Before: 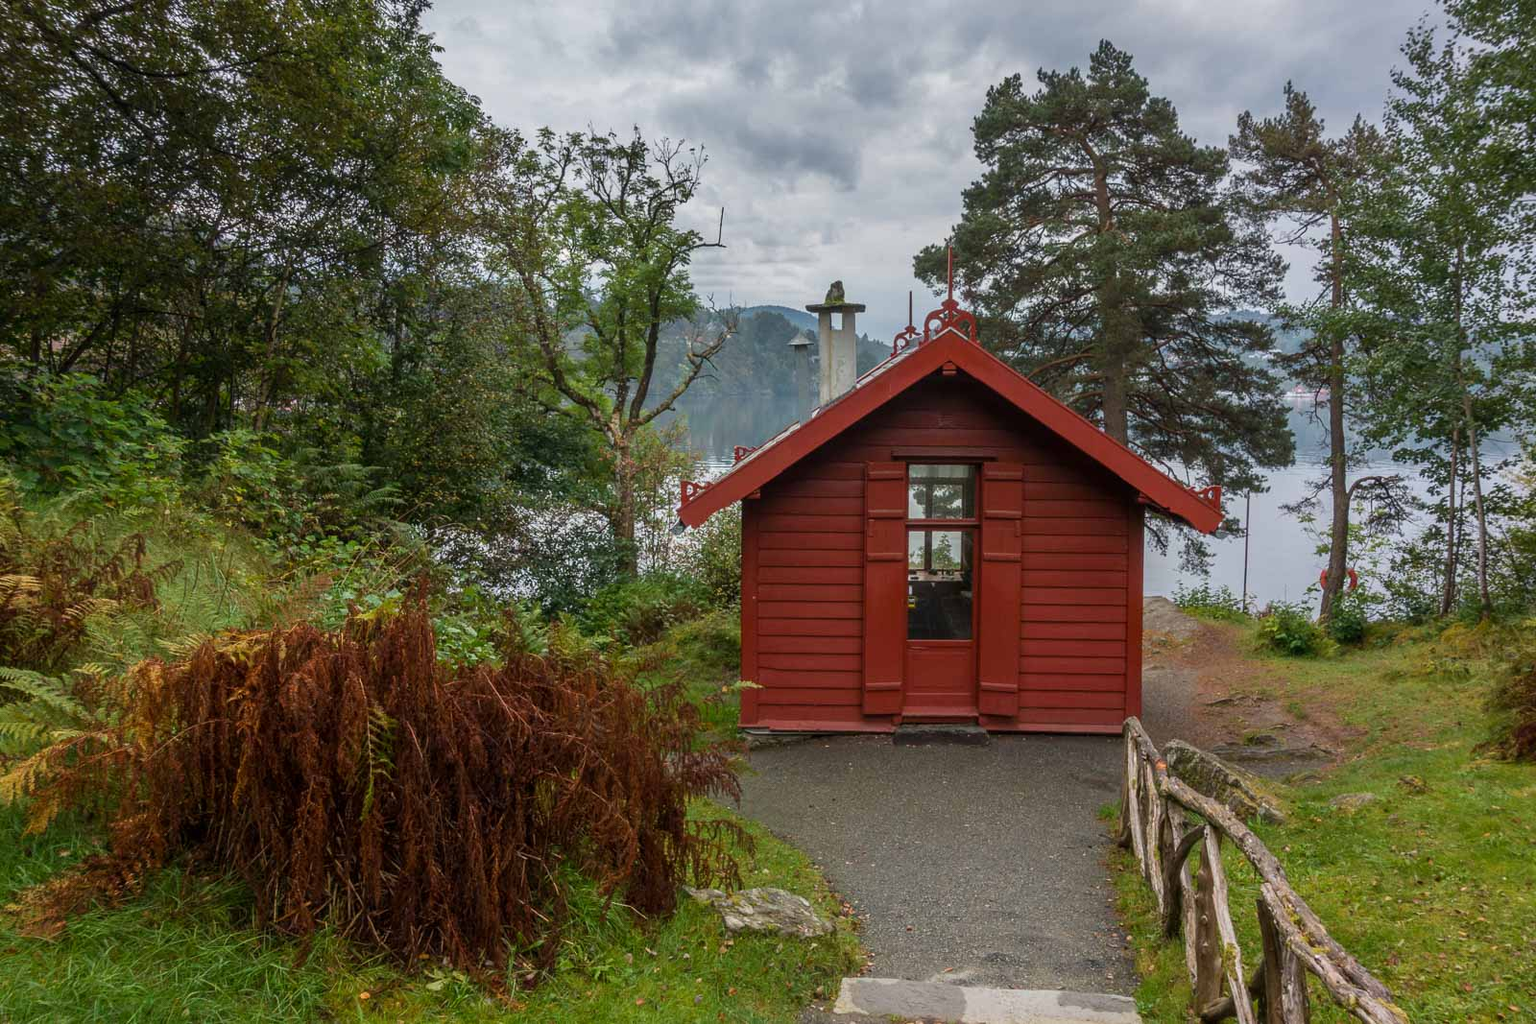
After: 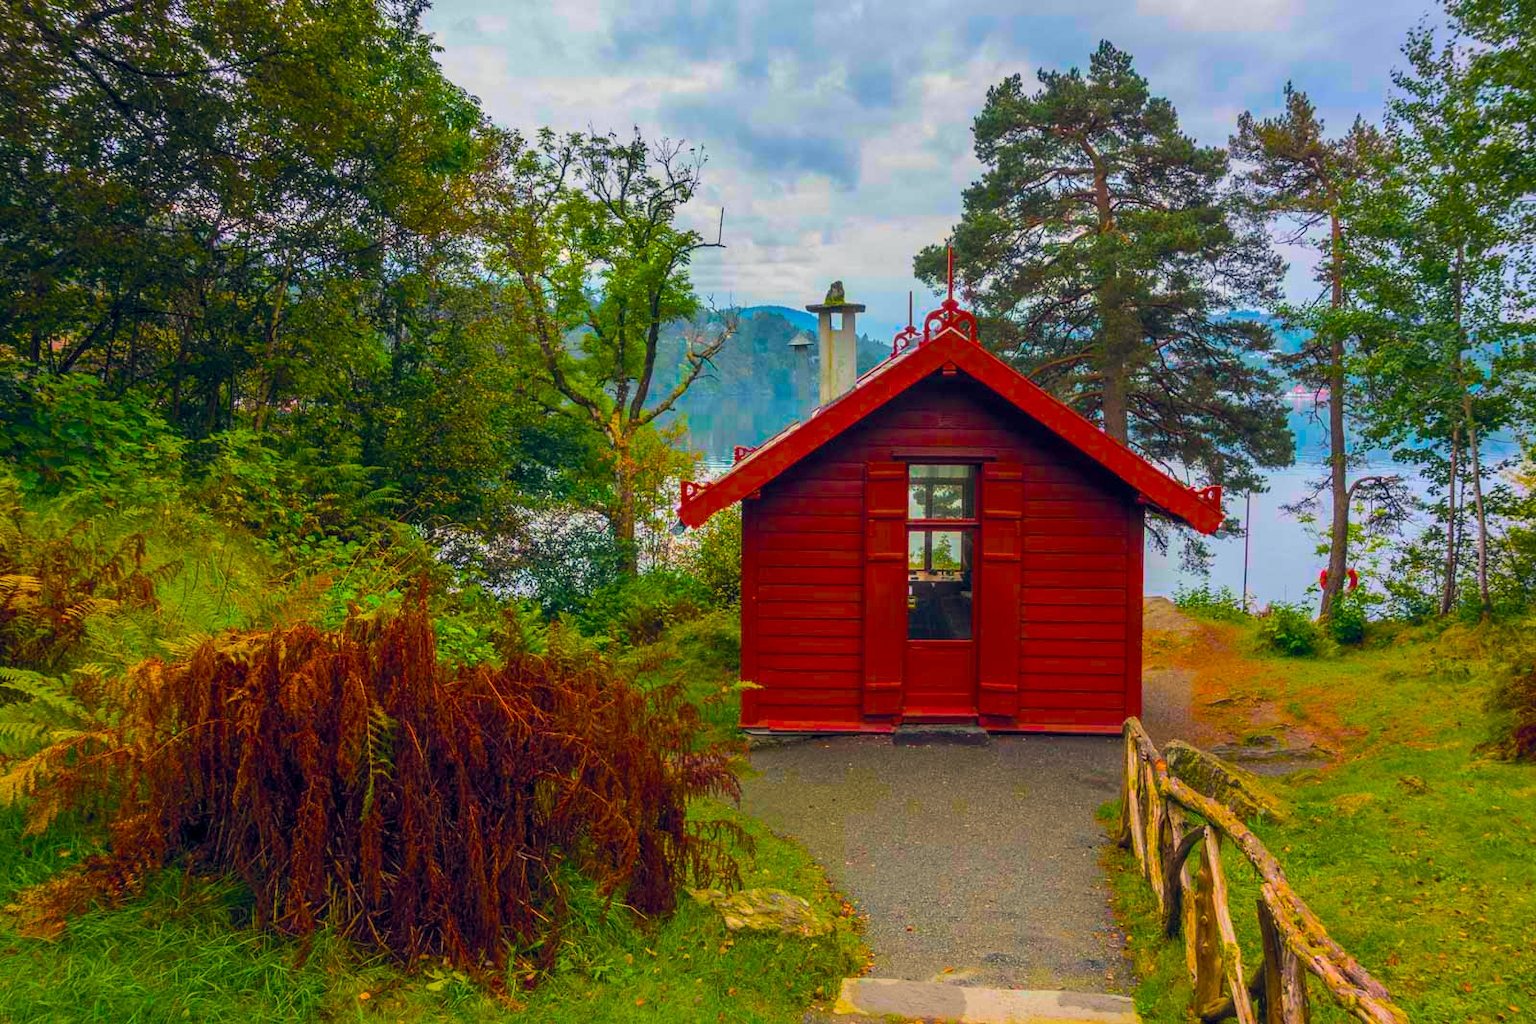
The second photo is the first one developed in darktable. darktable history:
color balance rgb: highlights gain › chroma 2.987%, highlights gain › hue 78.44°, global offset › chroma 0.1%, global offset › hue 250.65°, linear chroma grading › highlights 99.039%, linear chroma grading › global chroma 24.052%, perceptual saturation grading › global saturation 74.903%, perceptual saturation grading › shadows -28.889%, perceptual brilliance grading › mid-tones 10.748%, perceptual brilliance grading › shadows 15.542%, global vibrance 20%
